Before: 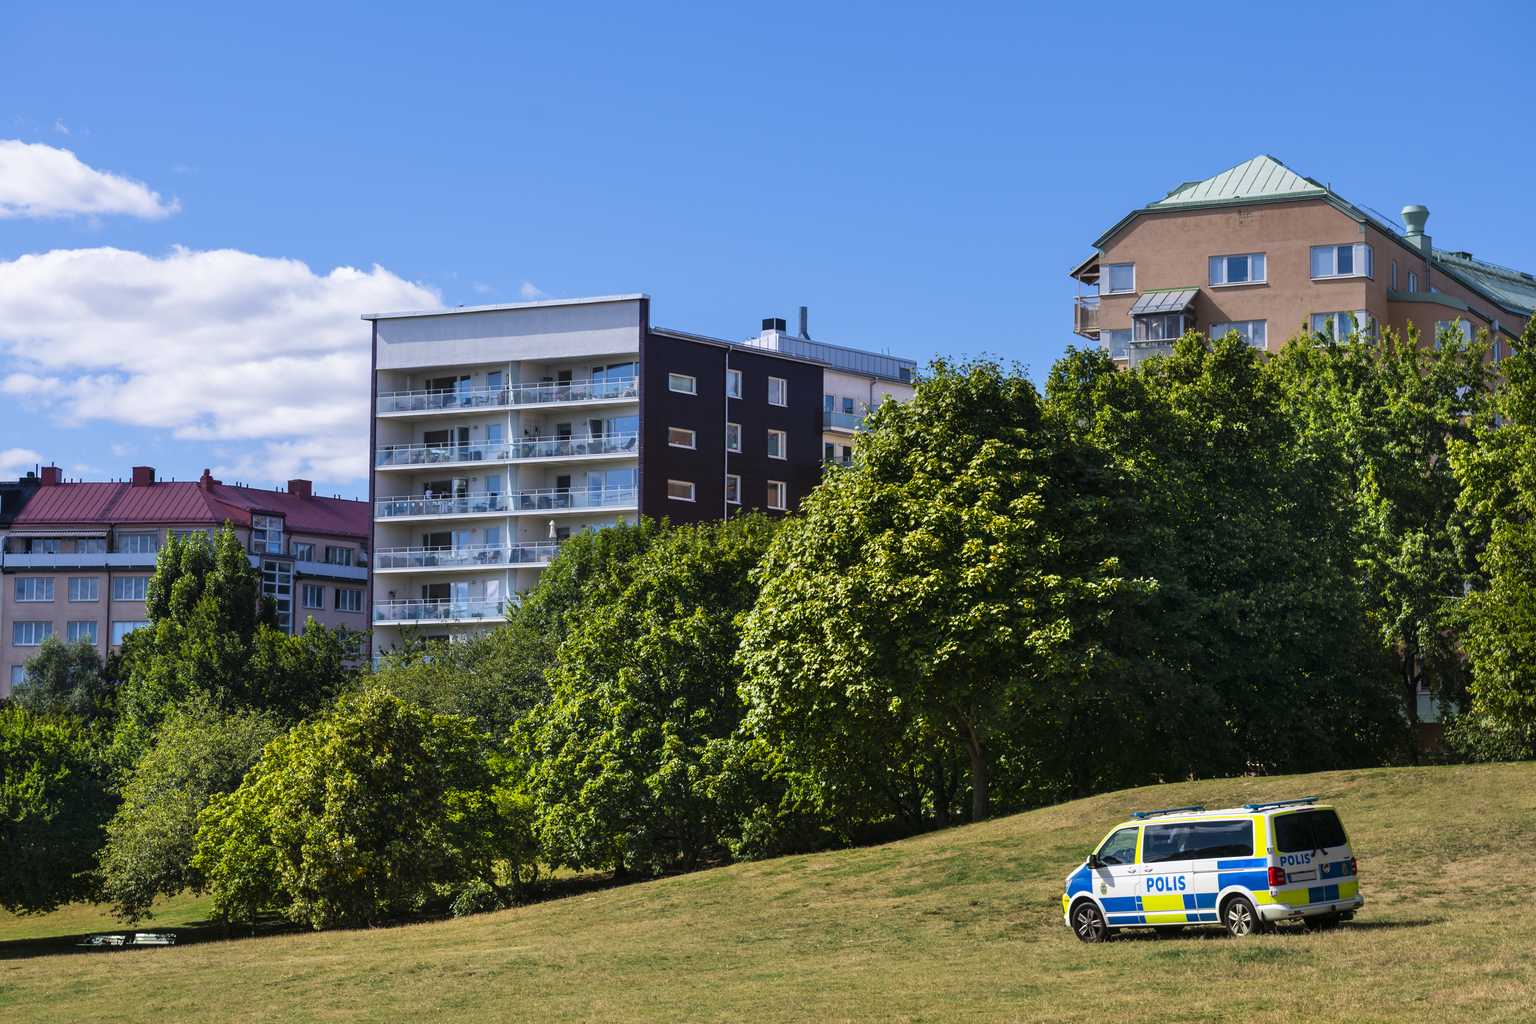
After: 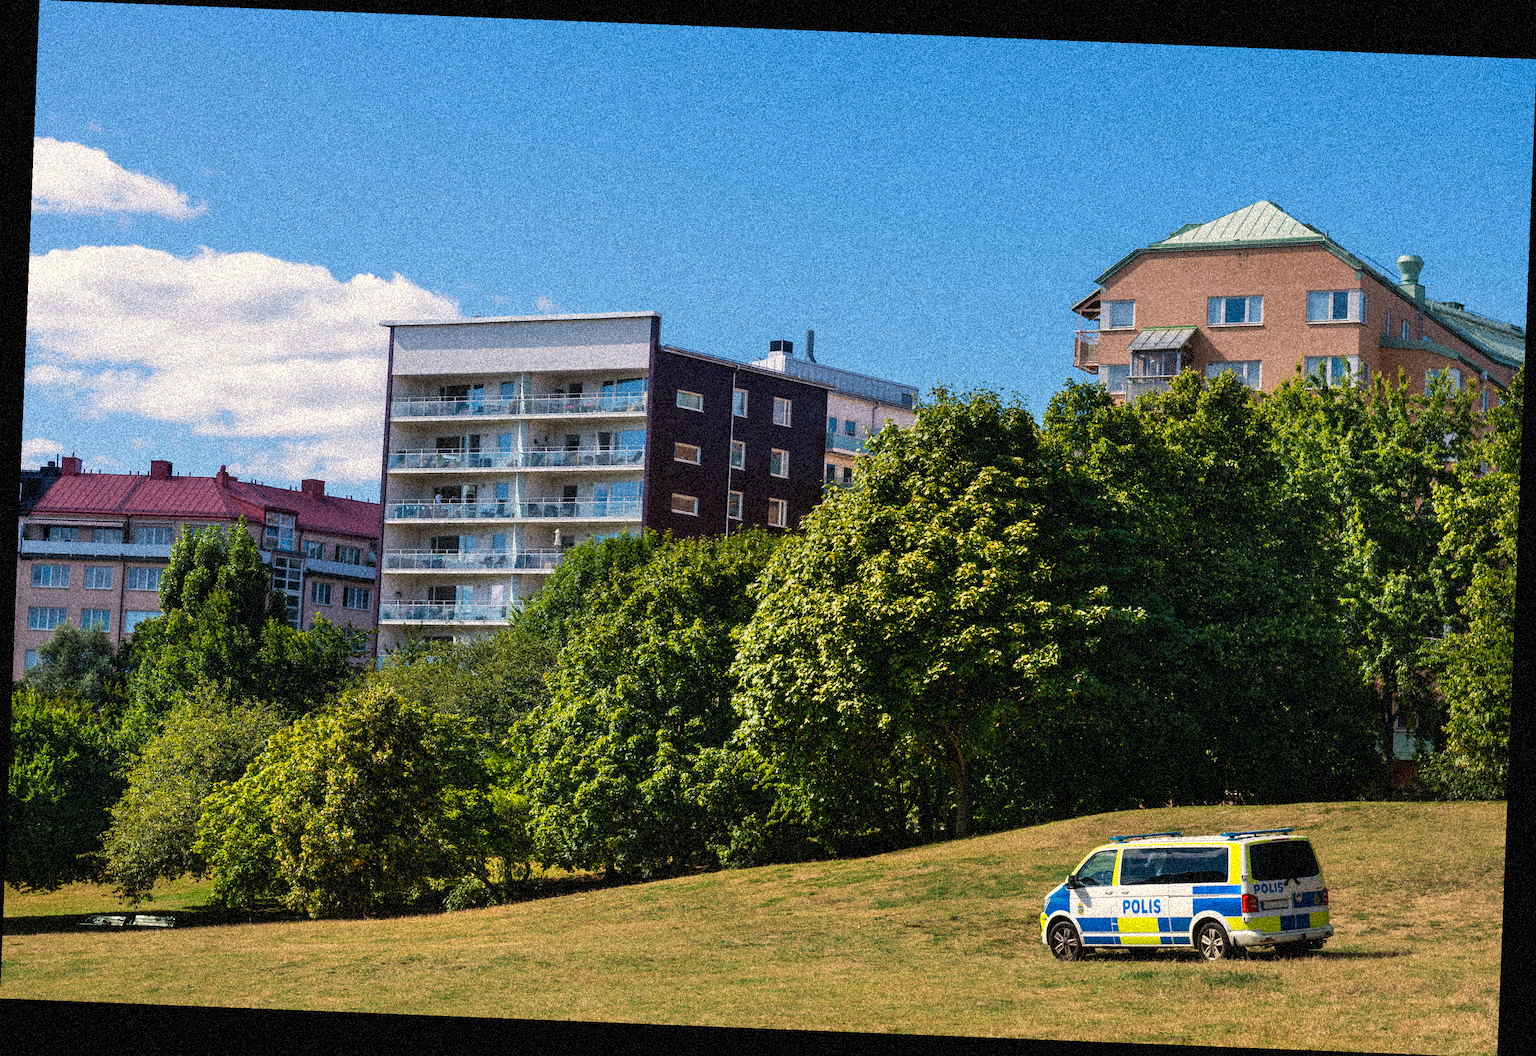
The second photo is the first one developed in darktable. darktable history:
grain: coarseness 3.75 ISO, strength 100%, mid-tones bias 0%
white balance: red 1.045, blue 0.932
rotate and perspective: rotation 2.27°, automatic cropping off
